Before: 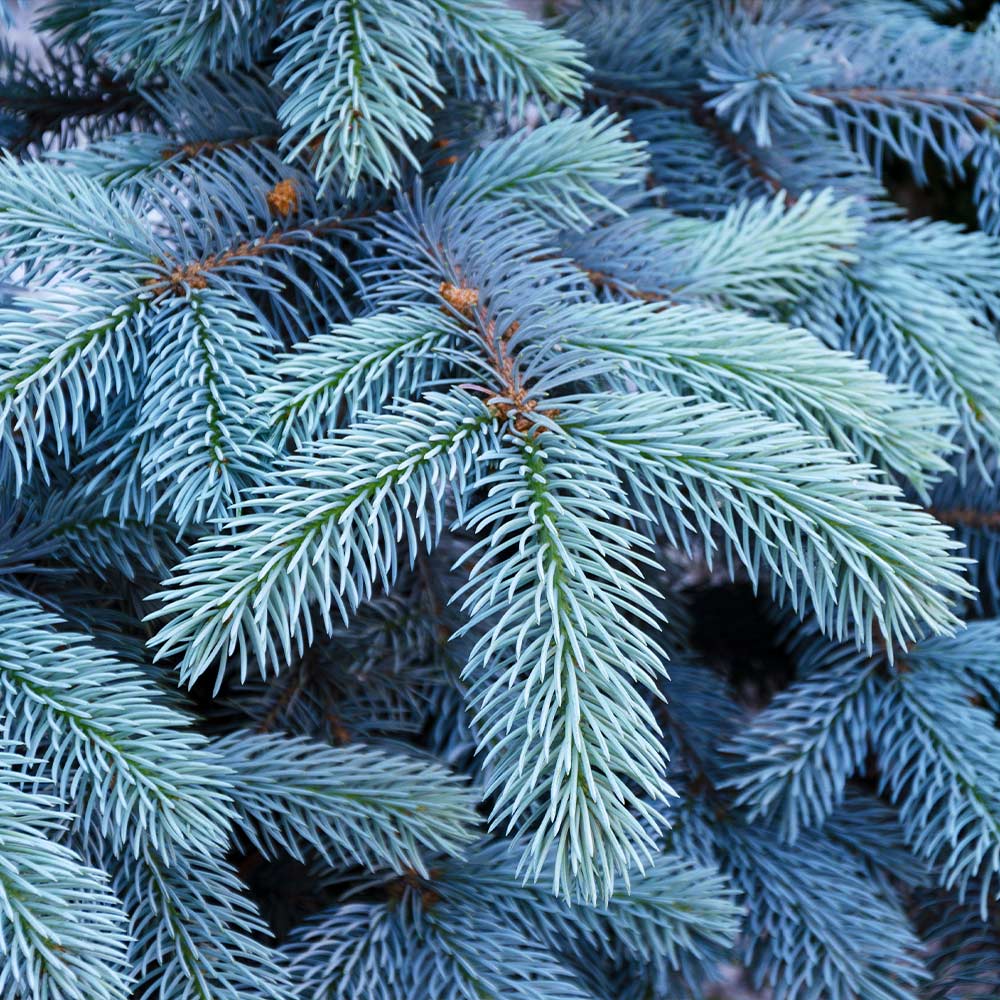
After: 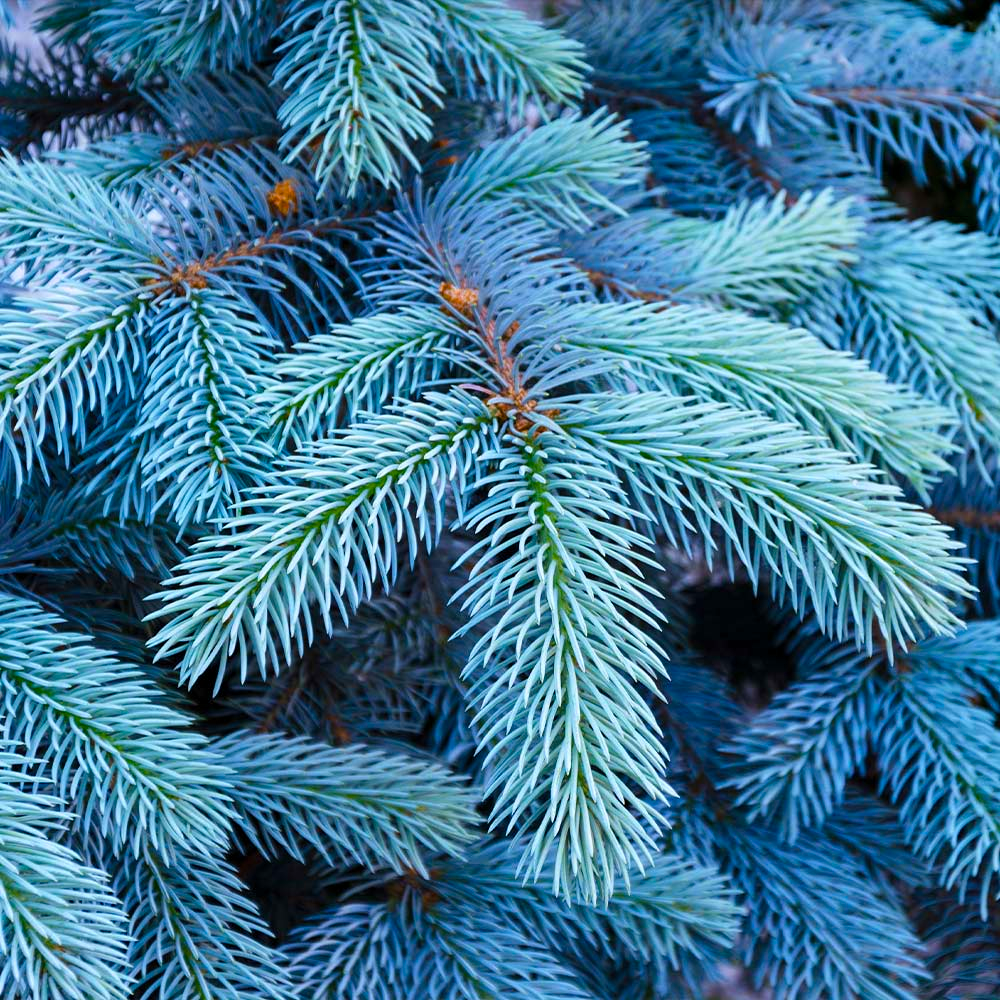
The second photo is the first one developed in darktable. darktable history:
color balance rgb: perceptual saturation grading › global saturation 40%, global vibrance 15%
